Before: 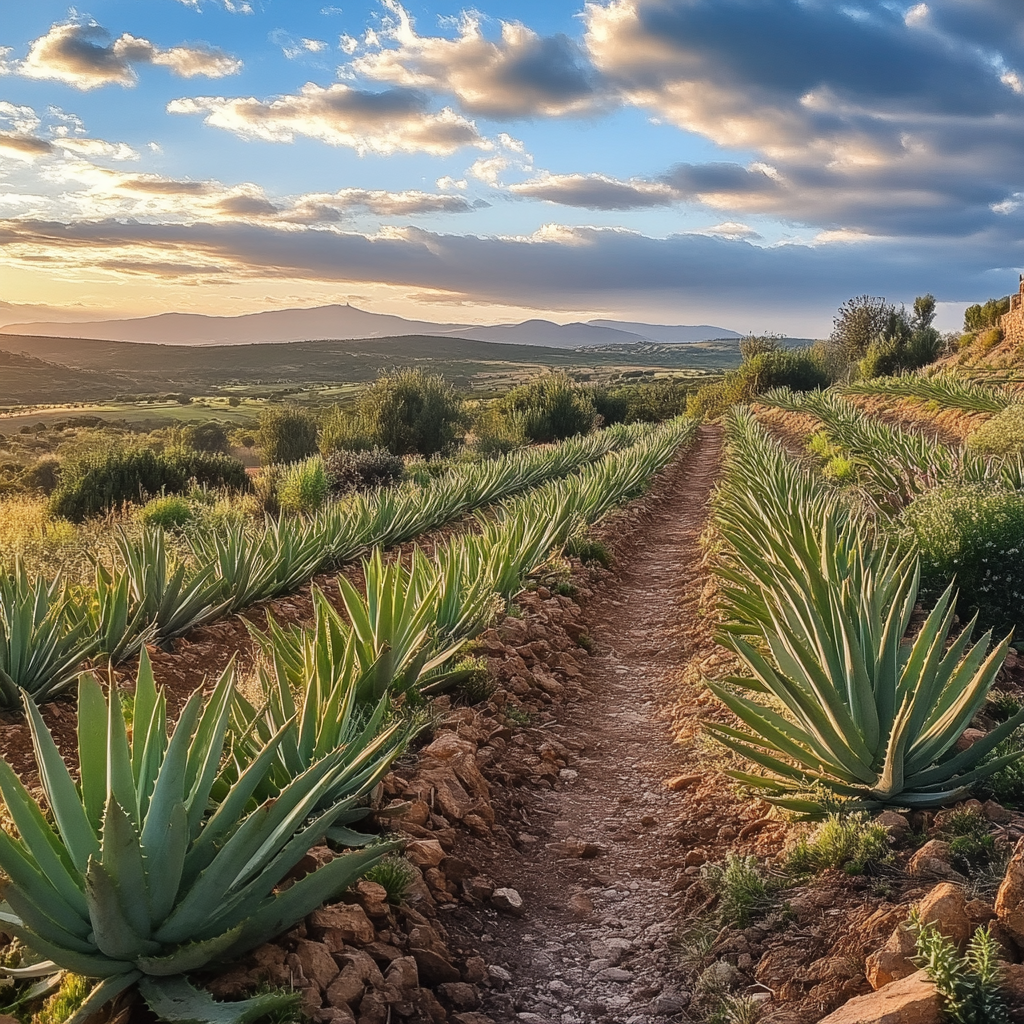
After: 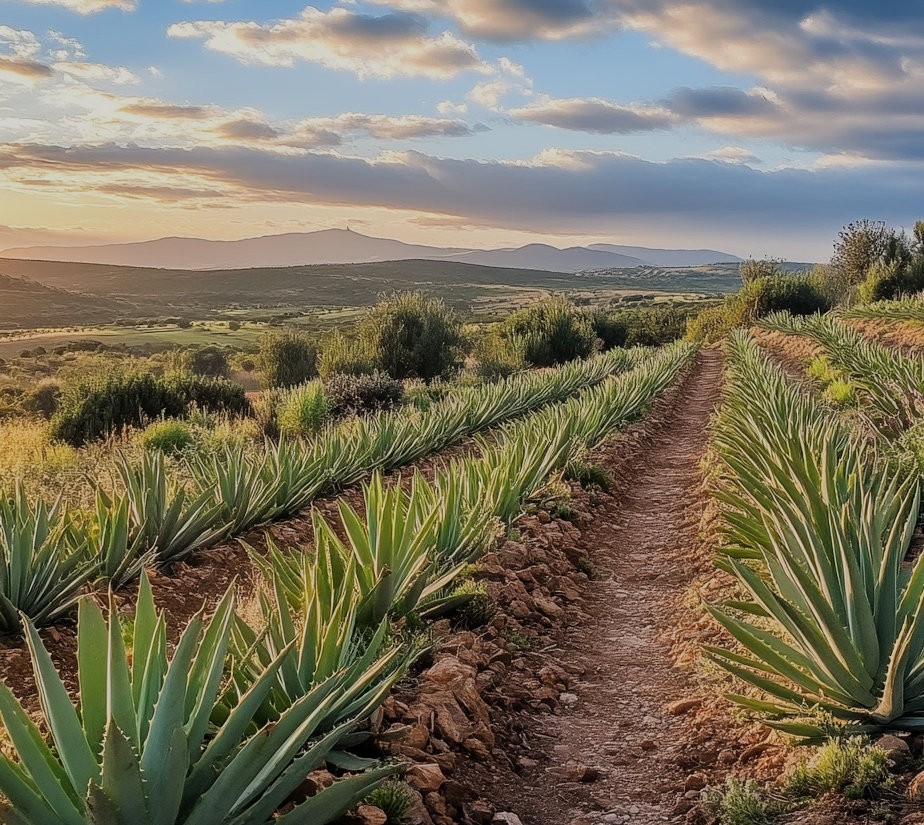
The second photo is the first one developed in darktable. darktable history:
filmic rgb: black relative exposure -7.65 EV, white relative exposure 4.56 EV, hardness 3.61
crop: top 7.49%, right 9.717%, bottom 11.943%
